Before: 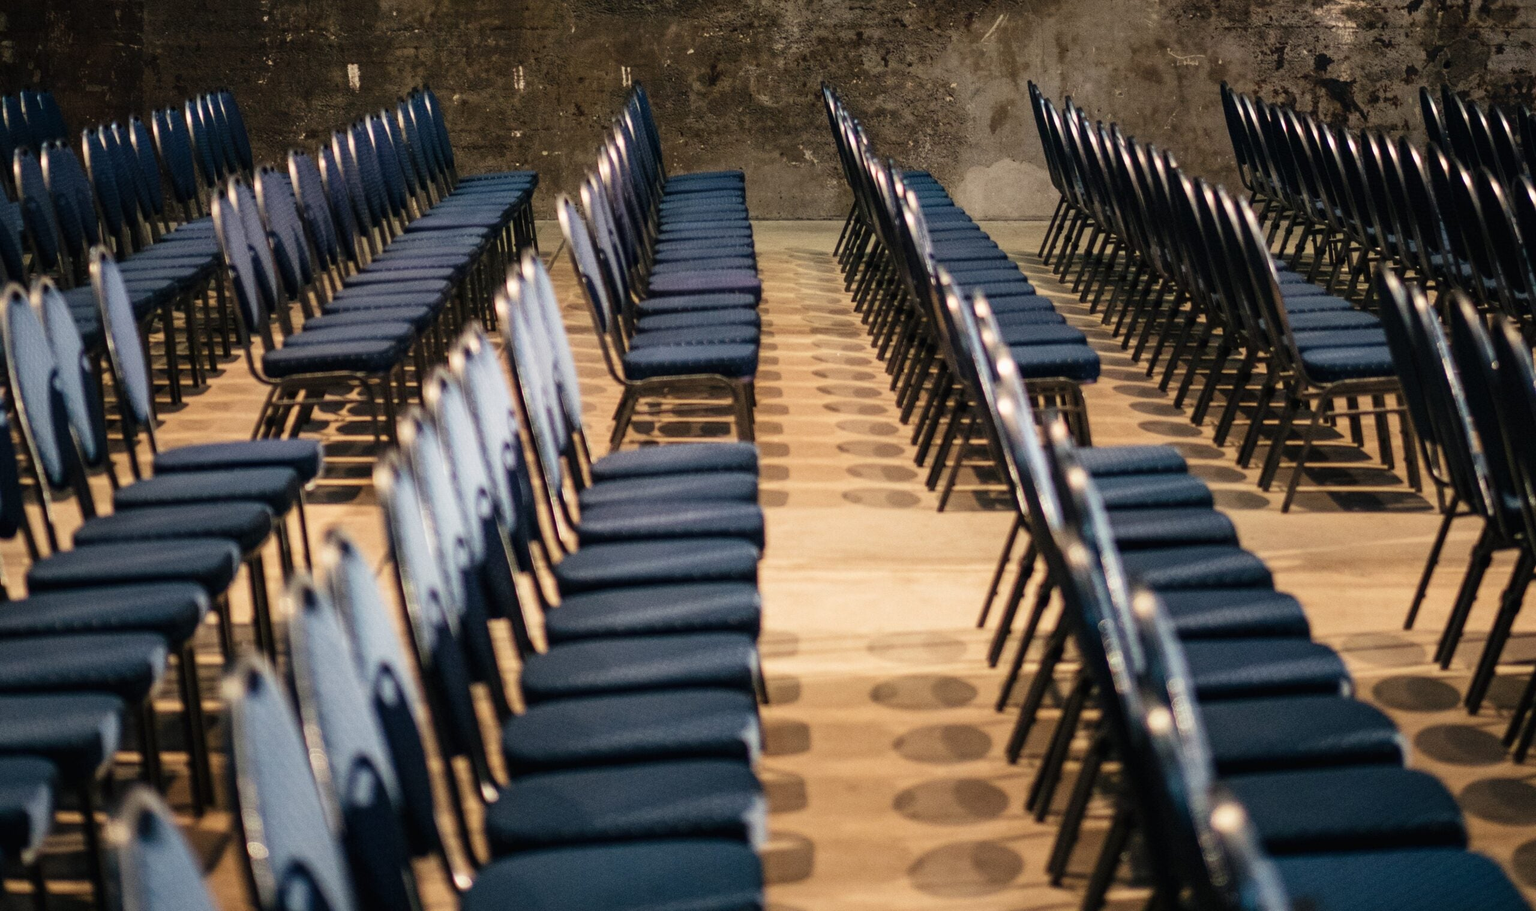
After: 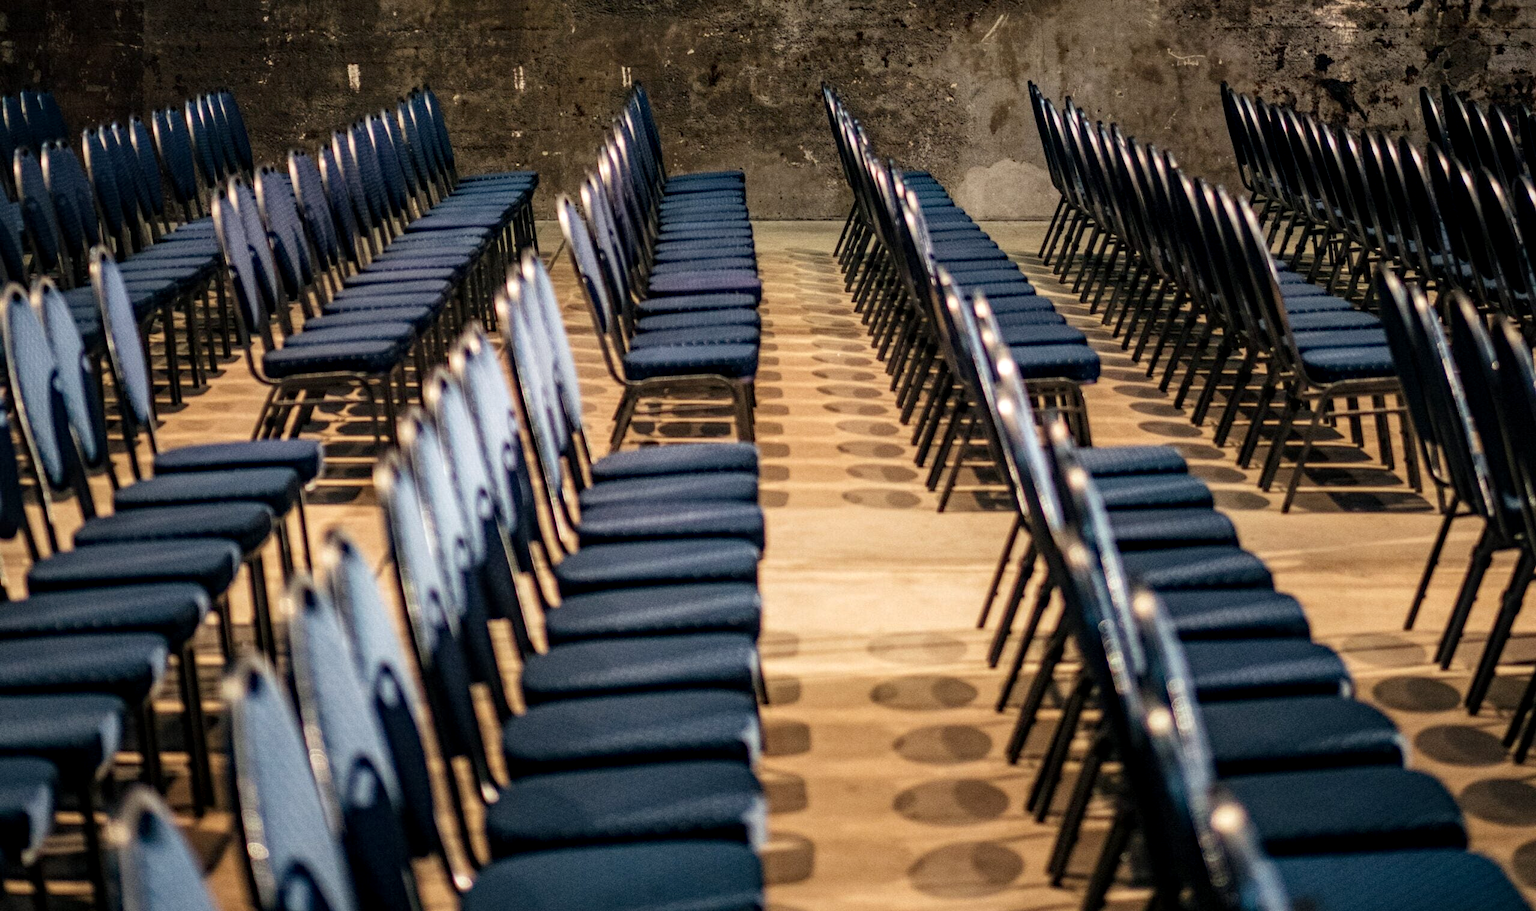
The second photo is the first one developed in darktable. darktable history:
haze removal: compatibility mode true, adaptive false
local contrast: detail 130%
